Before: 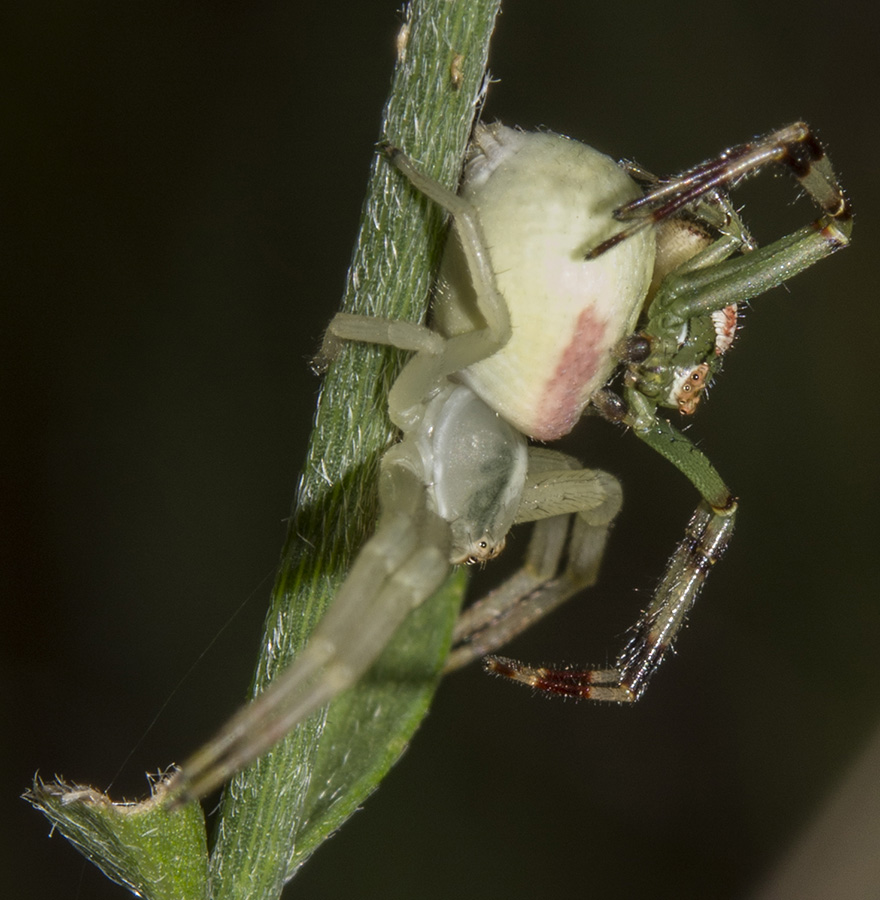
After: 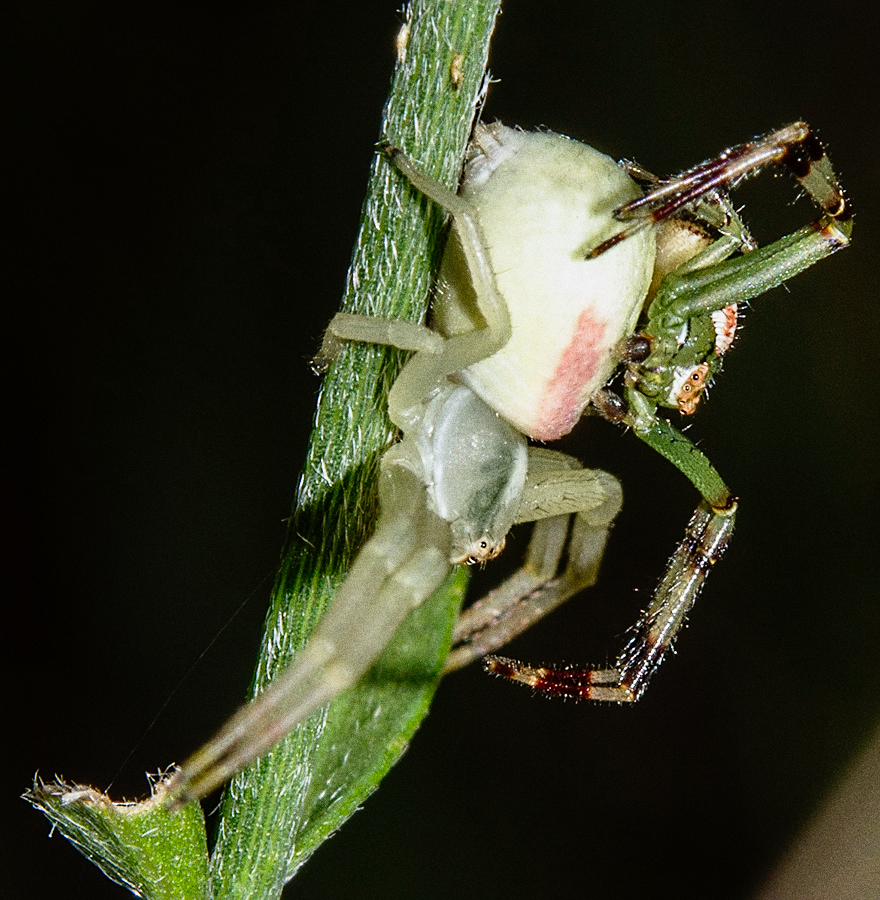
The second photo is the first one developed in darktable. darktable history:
white balance: red 0.967, blue 1.049
grain: coarseness 0.09 ISO, strength 40%
exposure: exposure -0.582 EV, compensate highlight preservation false
sharpen: on, module defaults
base curve: curves: ch0 [(0, 0) (0.012, 0.01) (0.073, 0.168) (0.31, 0.711) (0.645, 0.957) (1, 1)], preserve colors none
